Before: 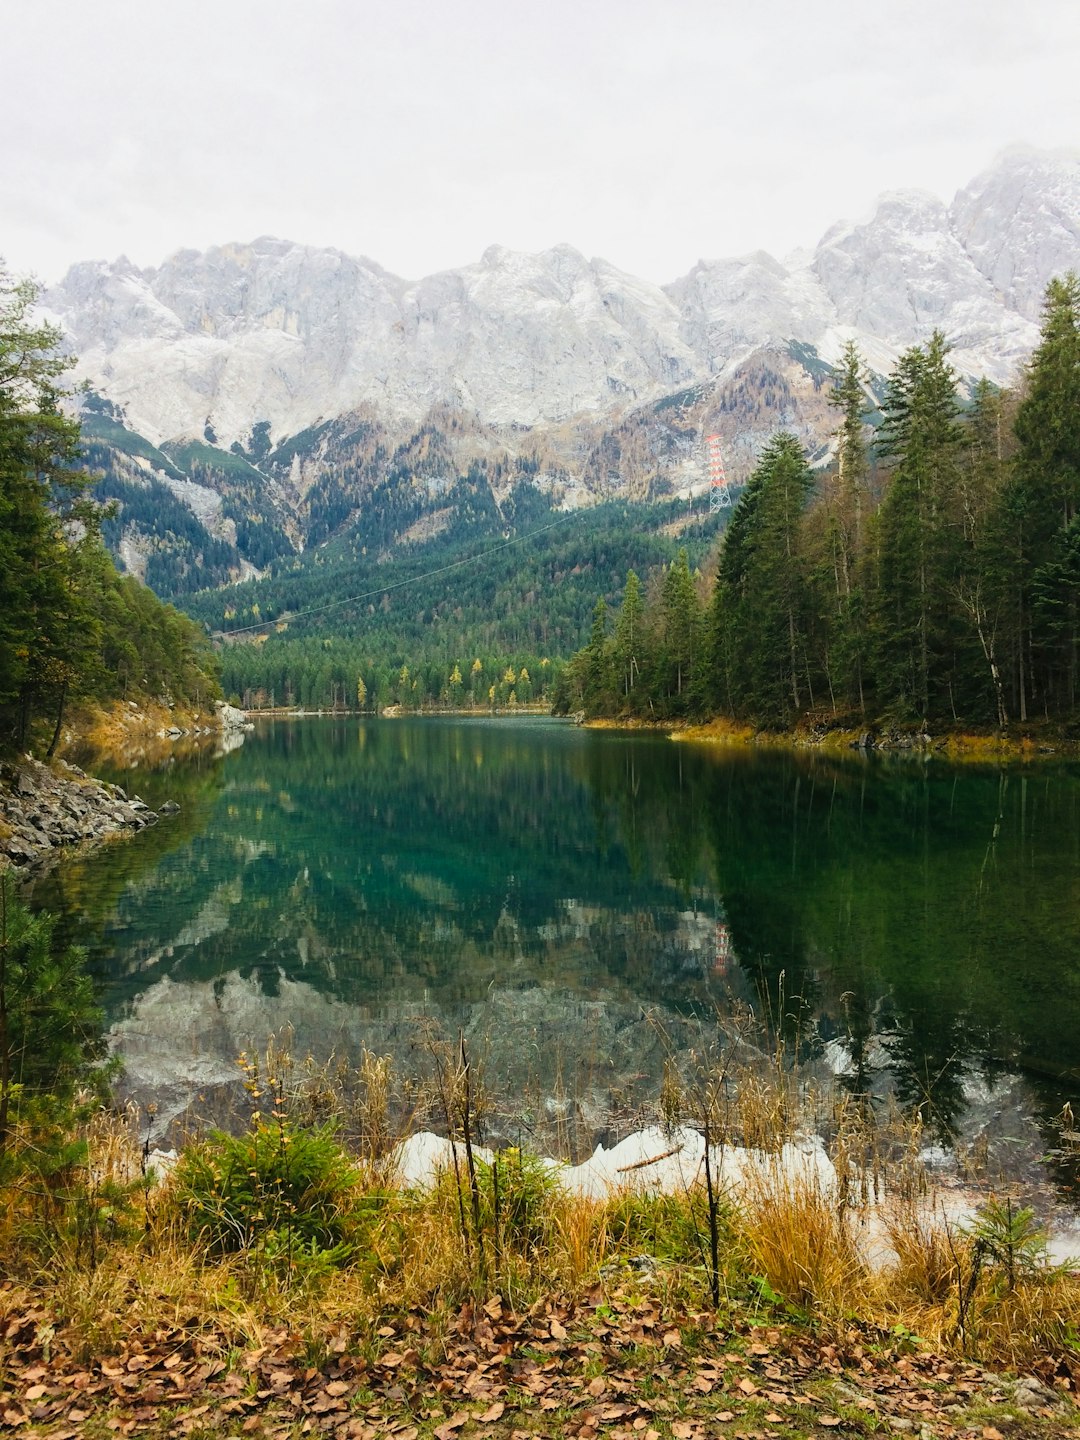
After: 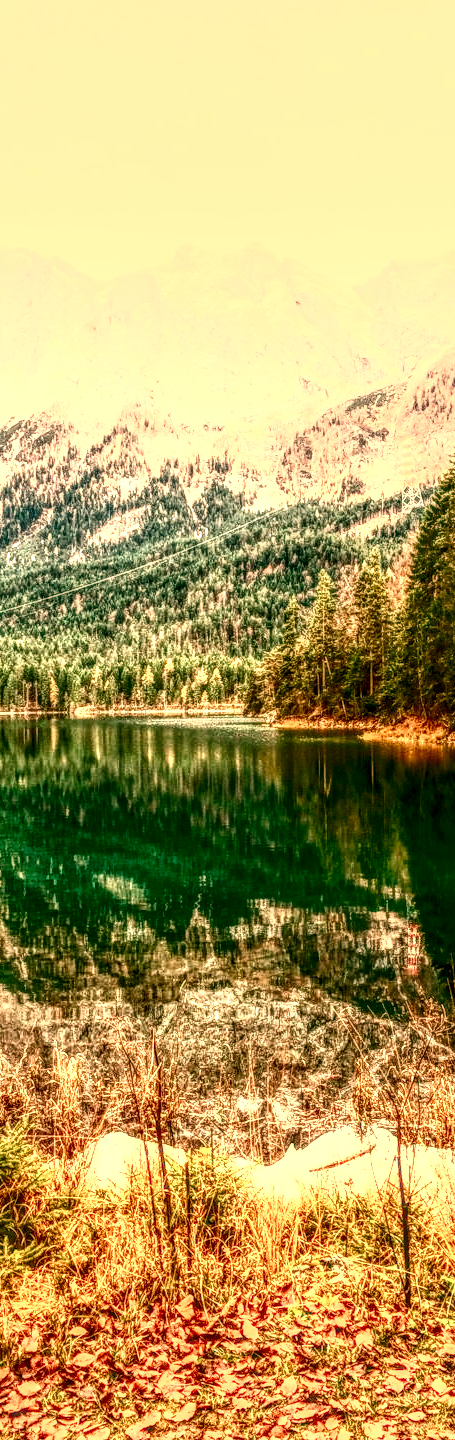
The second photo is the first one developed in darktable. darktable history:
exposure: exposure 0.161 EV, compensate highlight preservation false
white balance: red 1.467, blue 0.684
crop: left 28.583%, right 29.231%
contrast brightness saturation: contrast 0.5, saturation -0.1
levels: levels [0, 0.397, 0.955]
local contrast: highlights 0%, shadows 0%, detail 300%, midtone range 0.3
